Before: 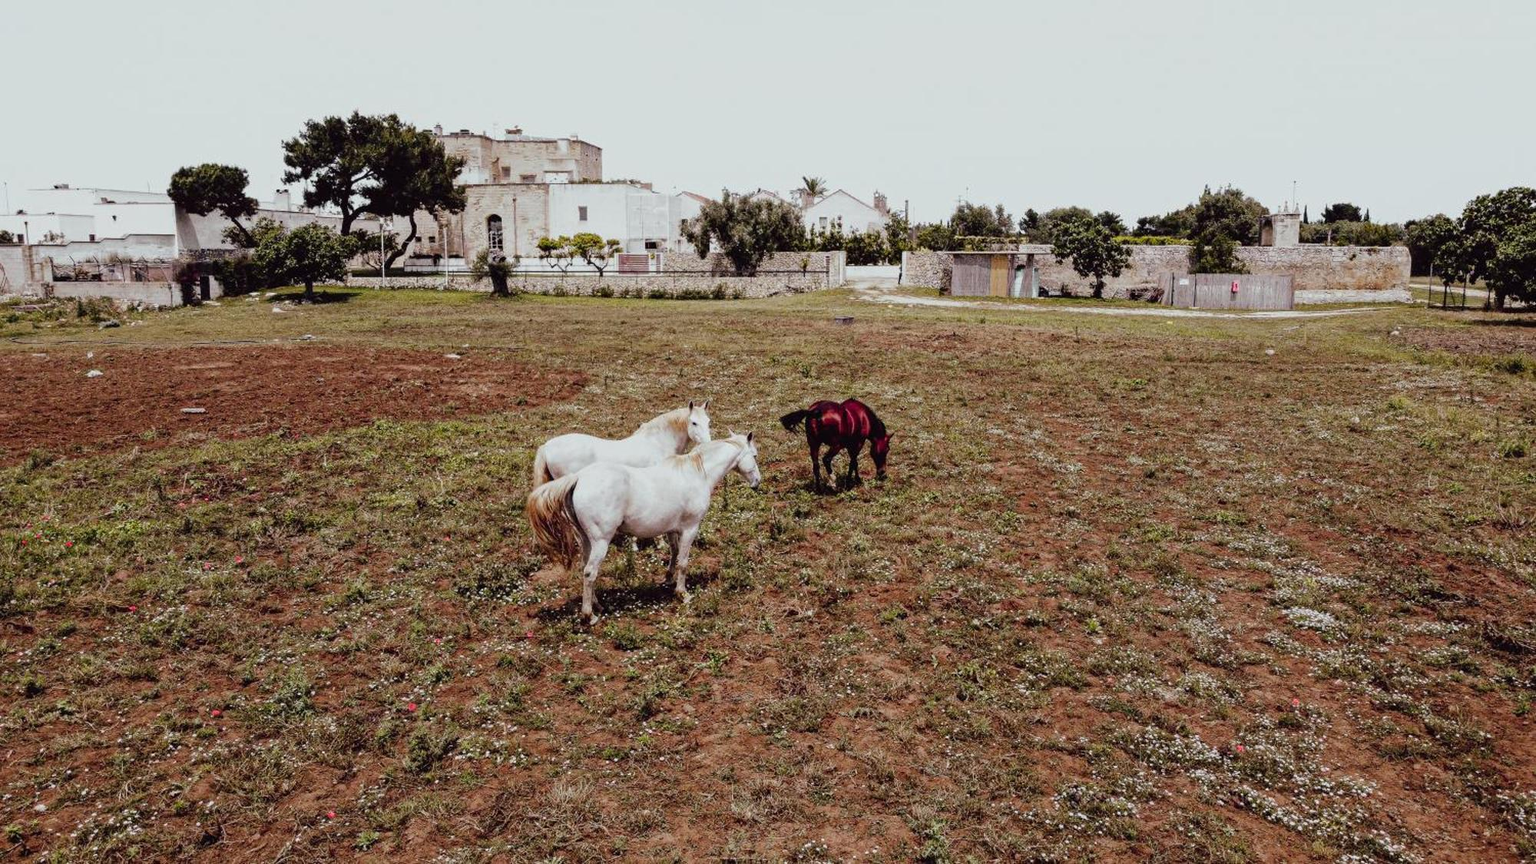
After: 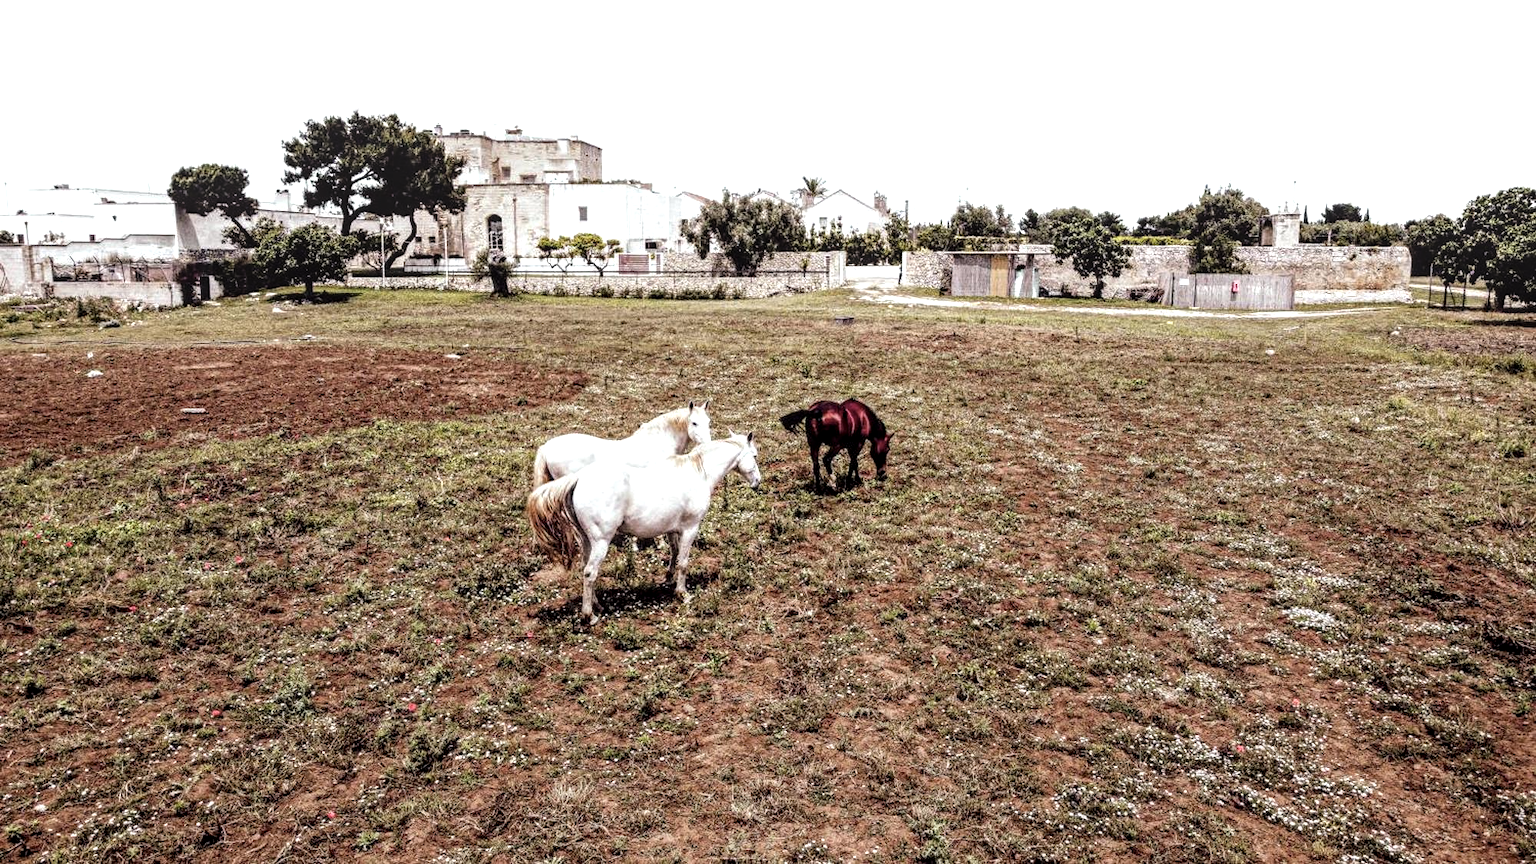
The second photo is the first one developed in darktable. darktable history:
local contrast: highlights 61%, detail 143%, midtone range 0.429
tone equalizer: -8 EV -0.755 EV, -7 EV -0.723 EV, -6 EV -0.616 EV, -5 EV -0.375 EV, -3 EV 0.378 EV, -2 EV 0.6 EV, -1 EV 0.679 EV, +0 EV 0.743 EV
color correction: highlights b* 0.019, saturation 0.8
